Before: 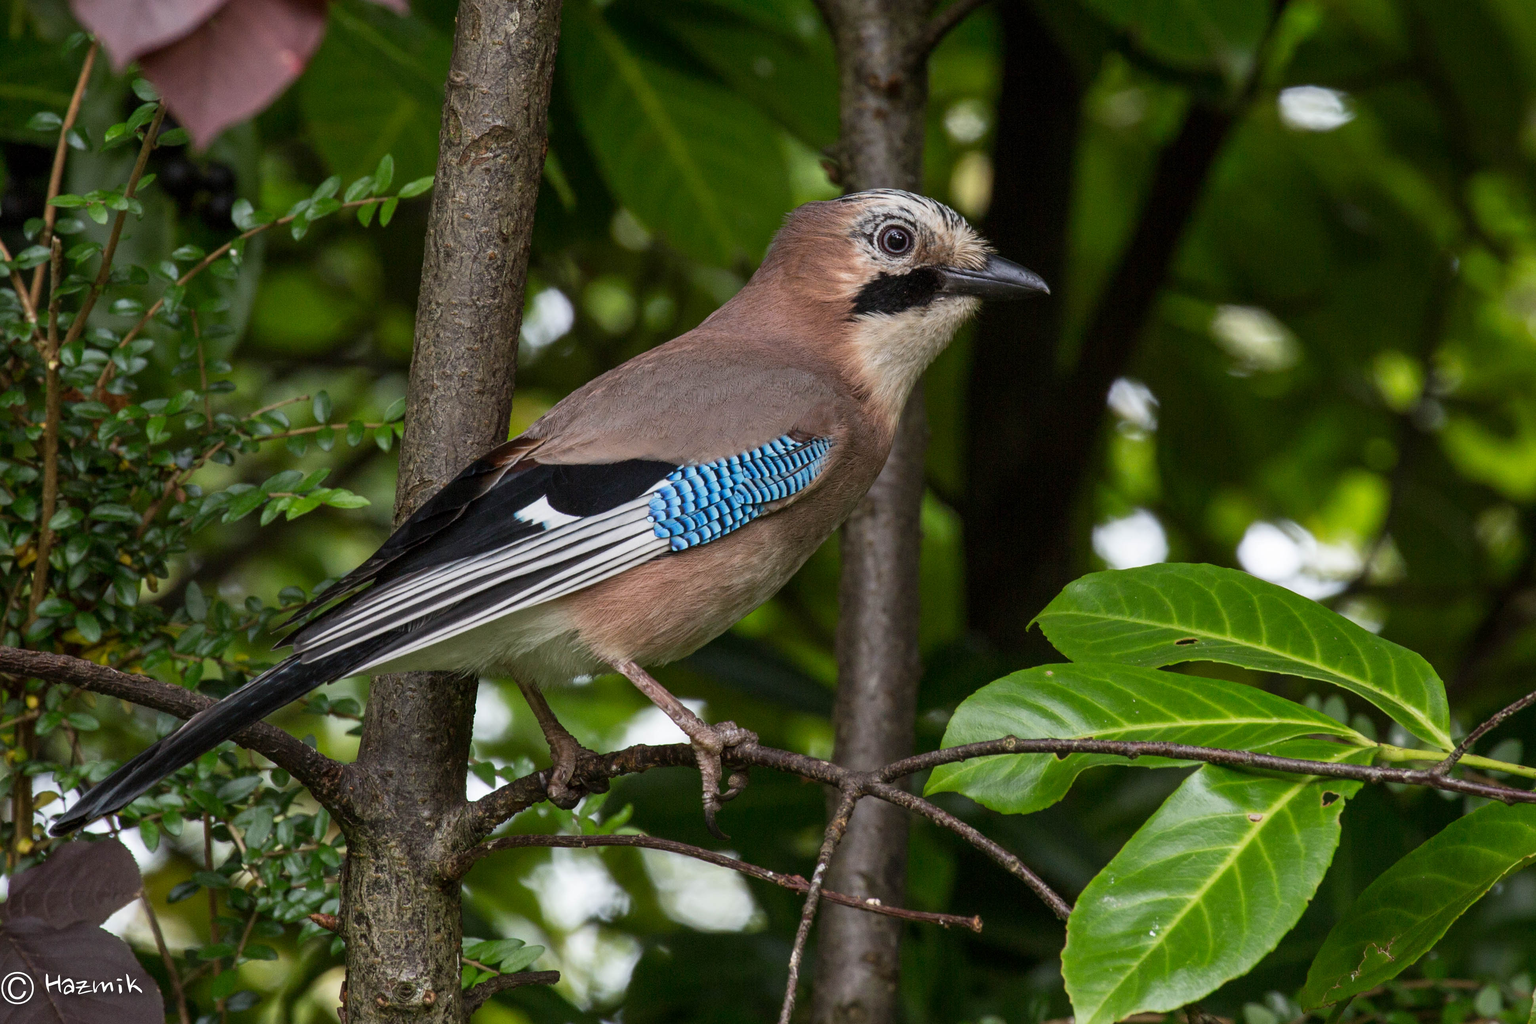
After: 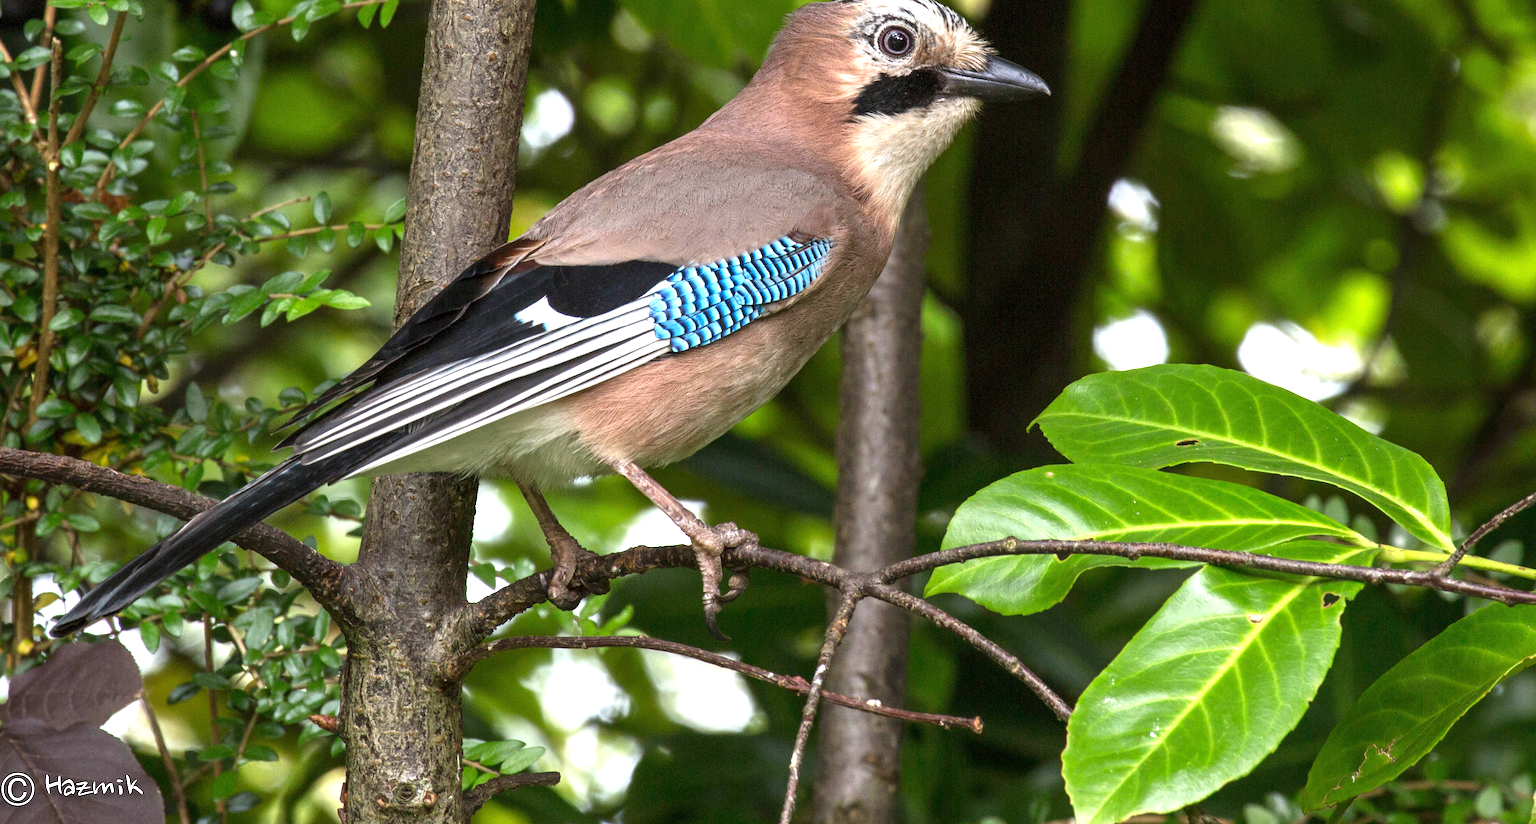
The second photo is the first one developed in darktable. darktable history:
crop and rotate: top 19.501%
exposure: black level correction 0, exposure 1.106 EV, compensate highlight preservation false
